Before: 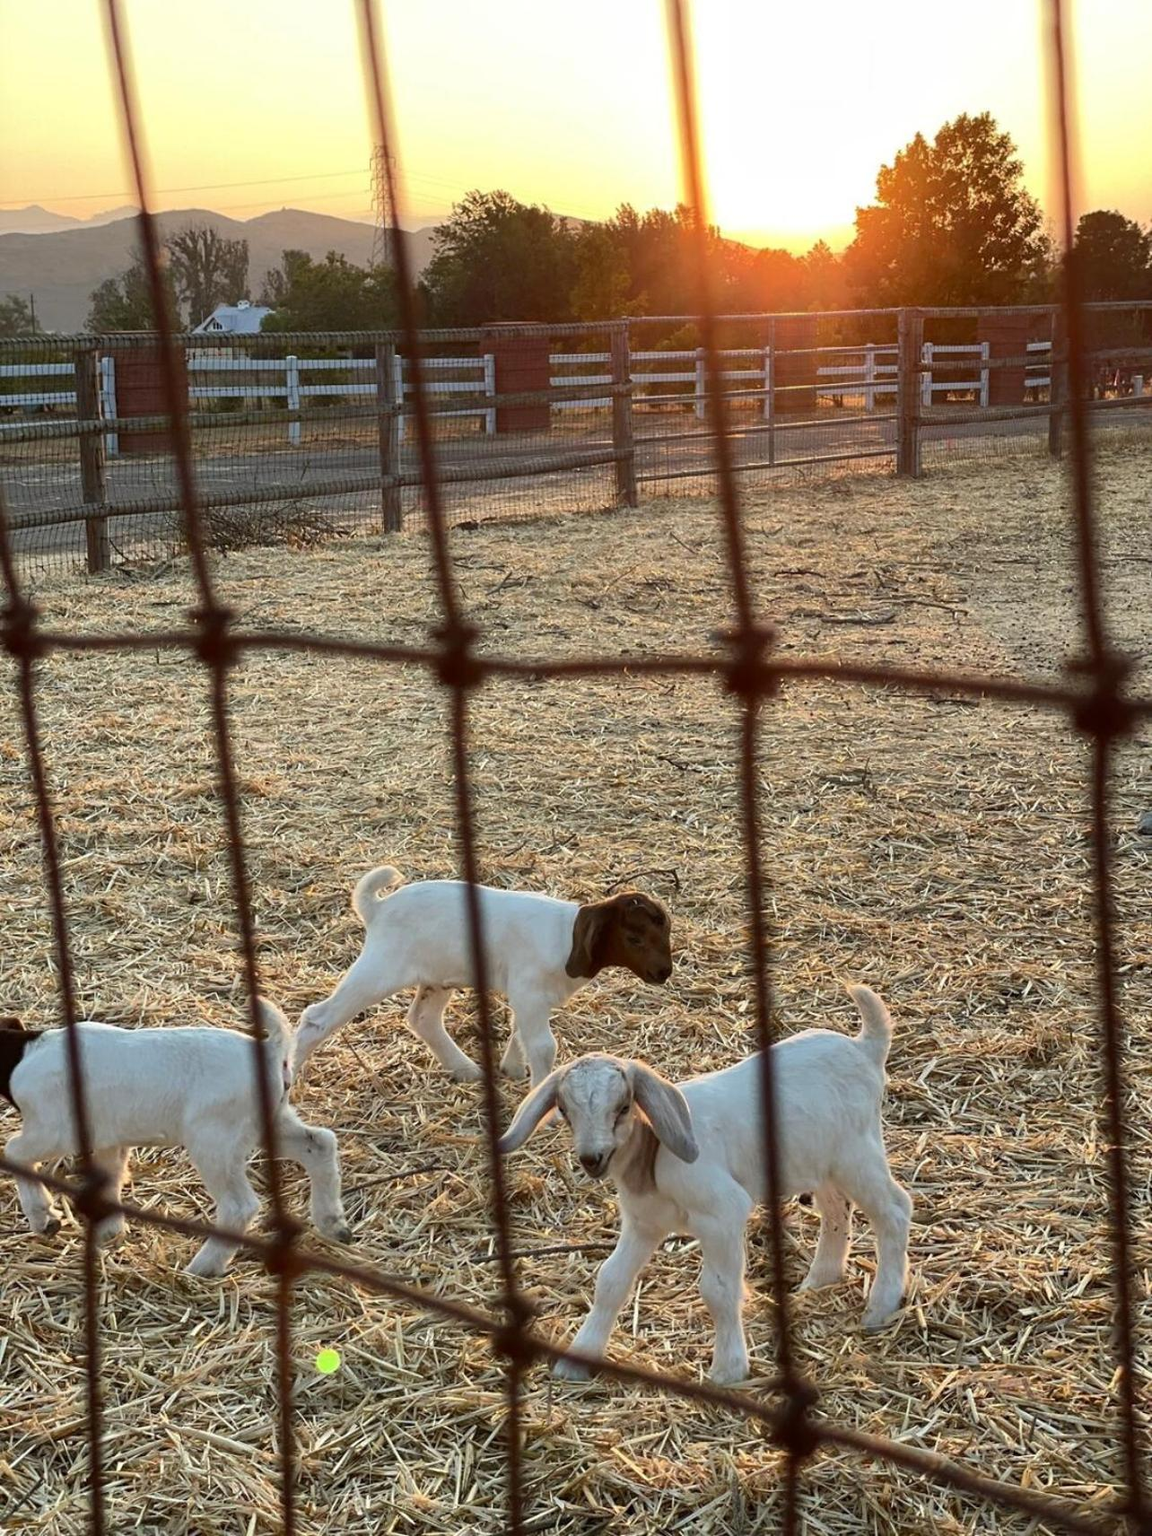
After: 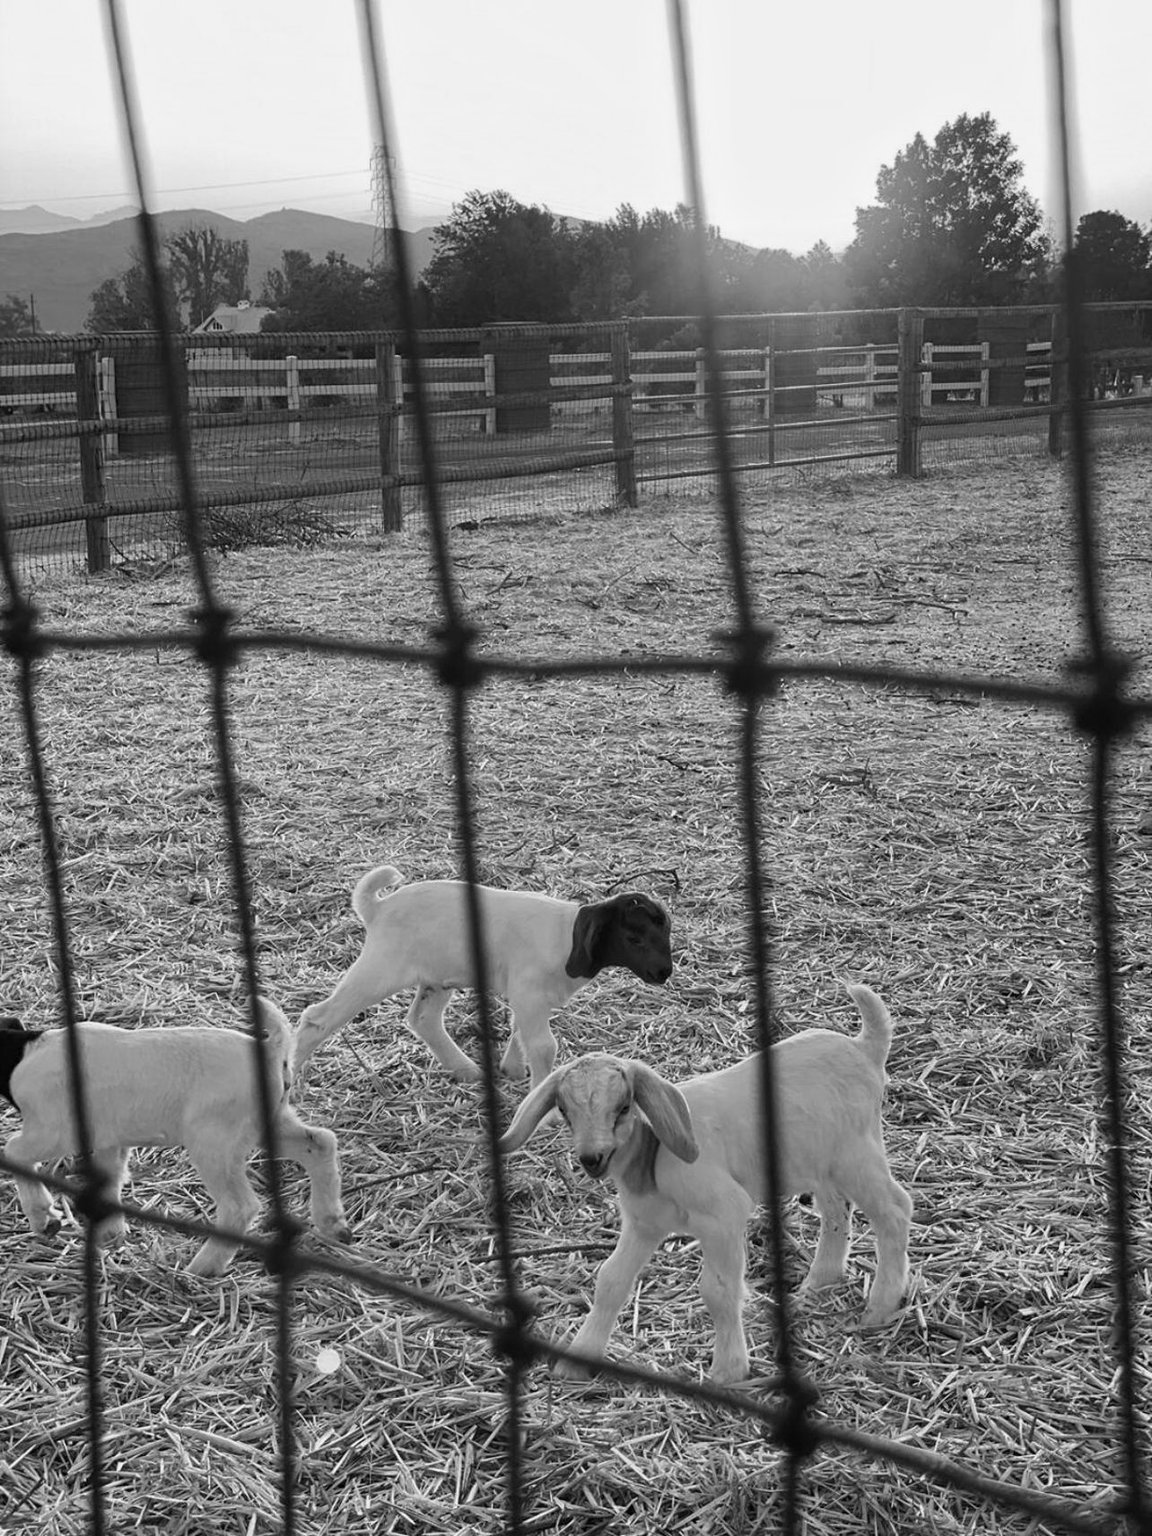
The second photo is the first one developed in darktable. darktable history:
monochrome: a 73.58, b 64.21
